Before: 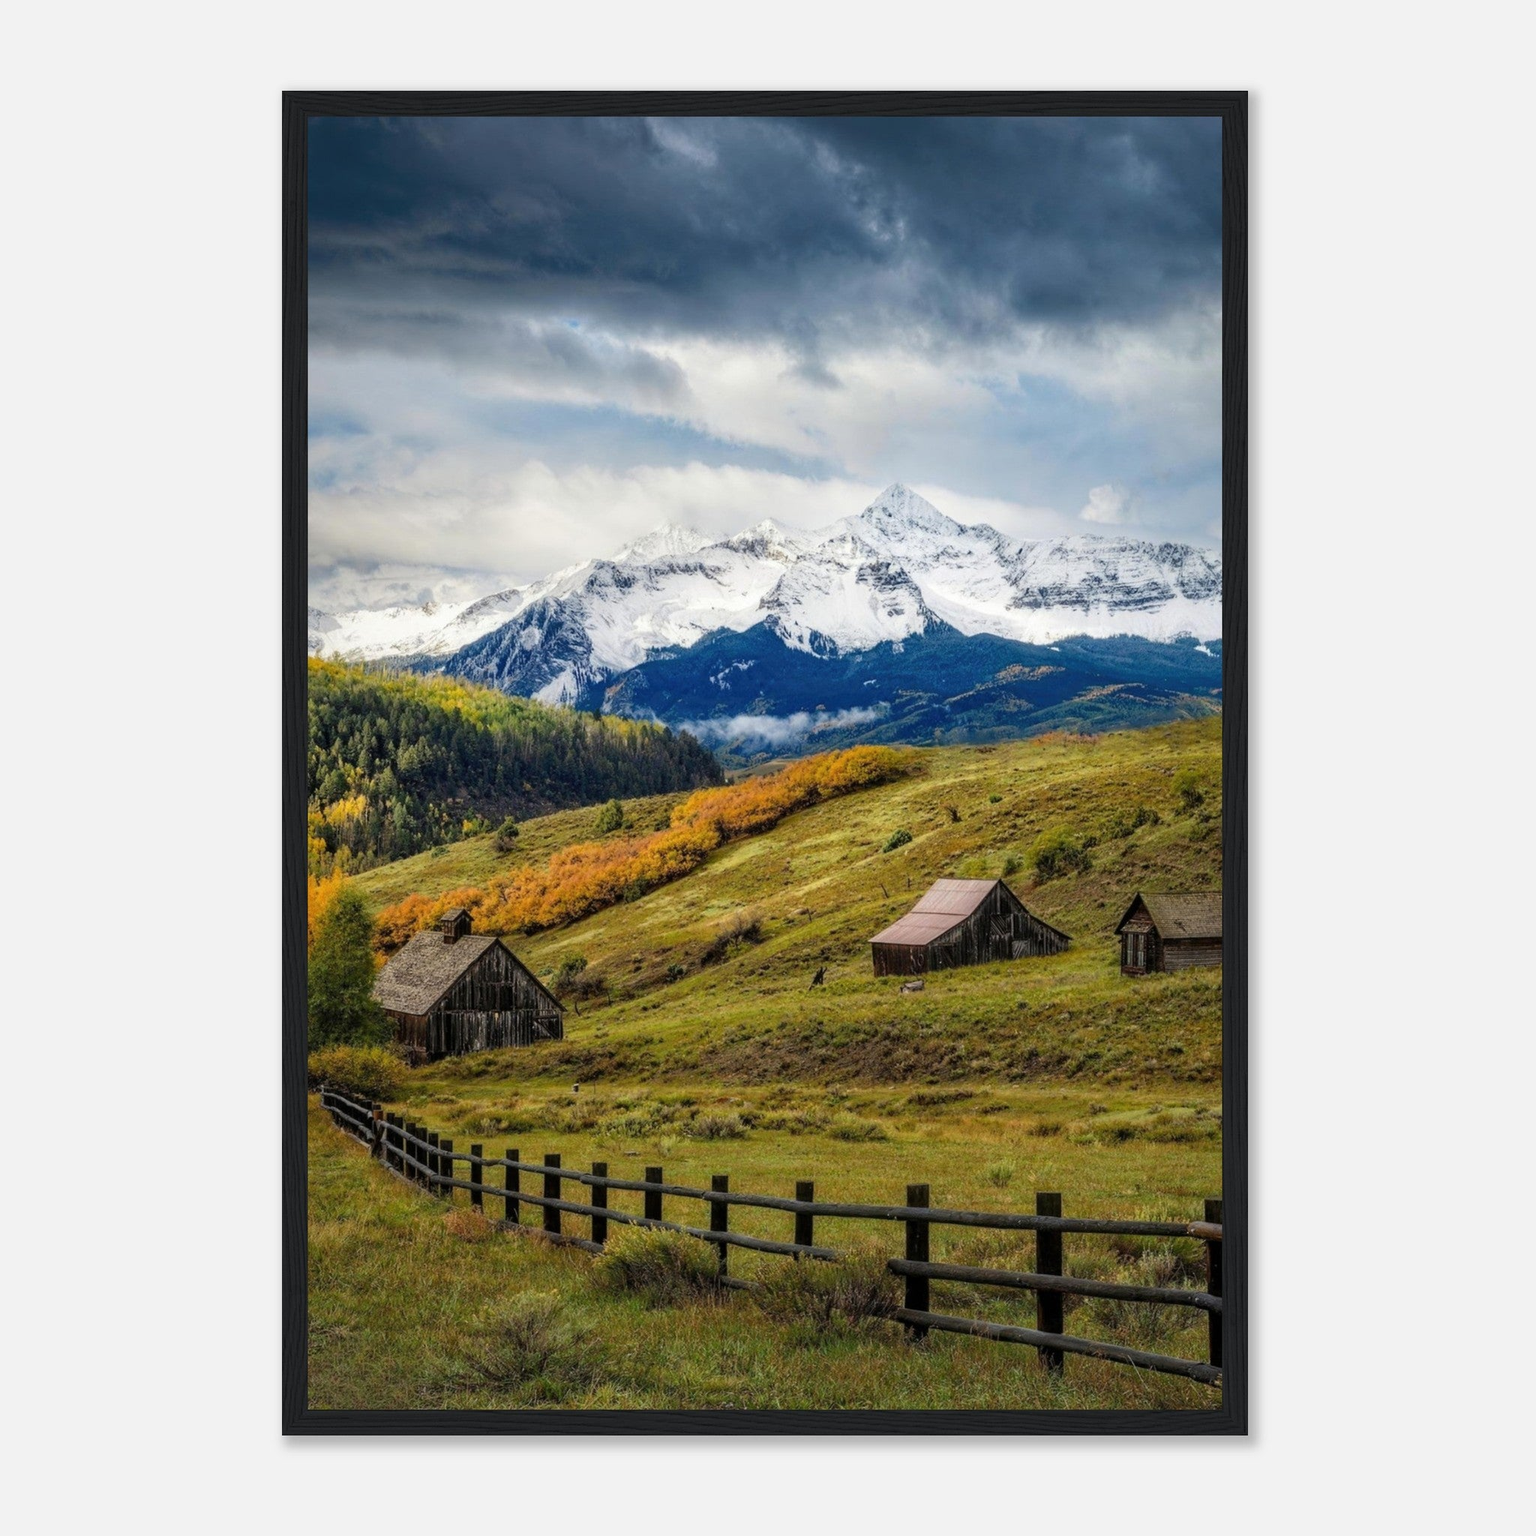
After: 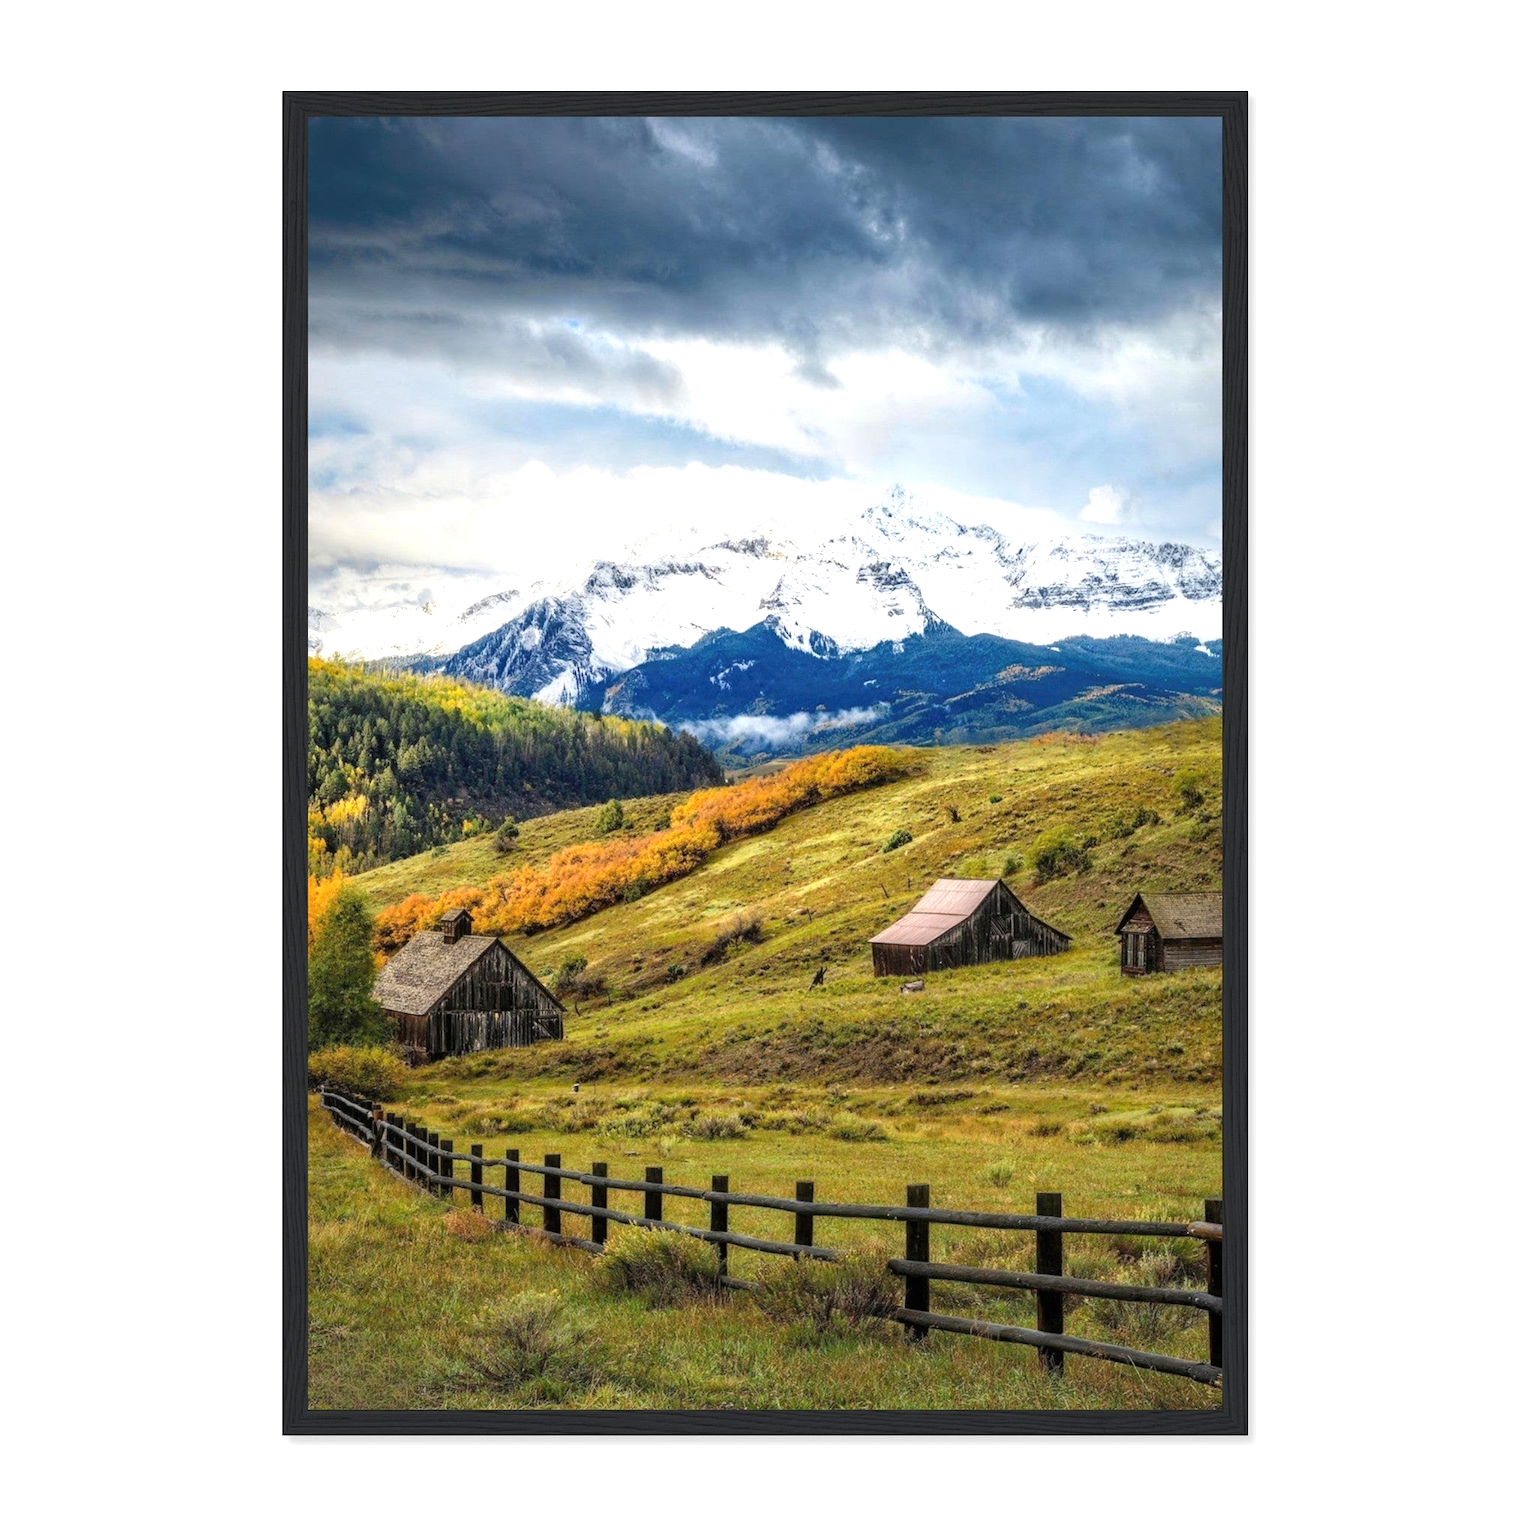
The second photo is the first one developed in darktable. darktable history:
exposure: black level correction 0, exposure 0.696 EV, compensate exposure bias true, compensate highlight preservation false
